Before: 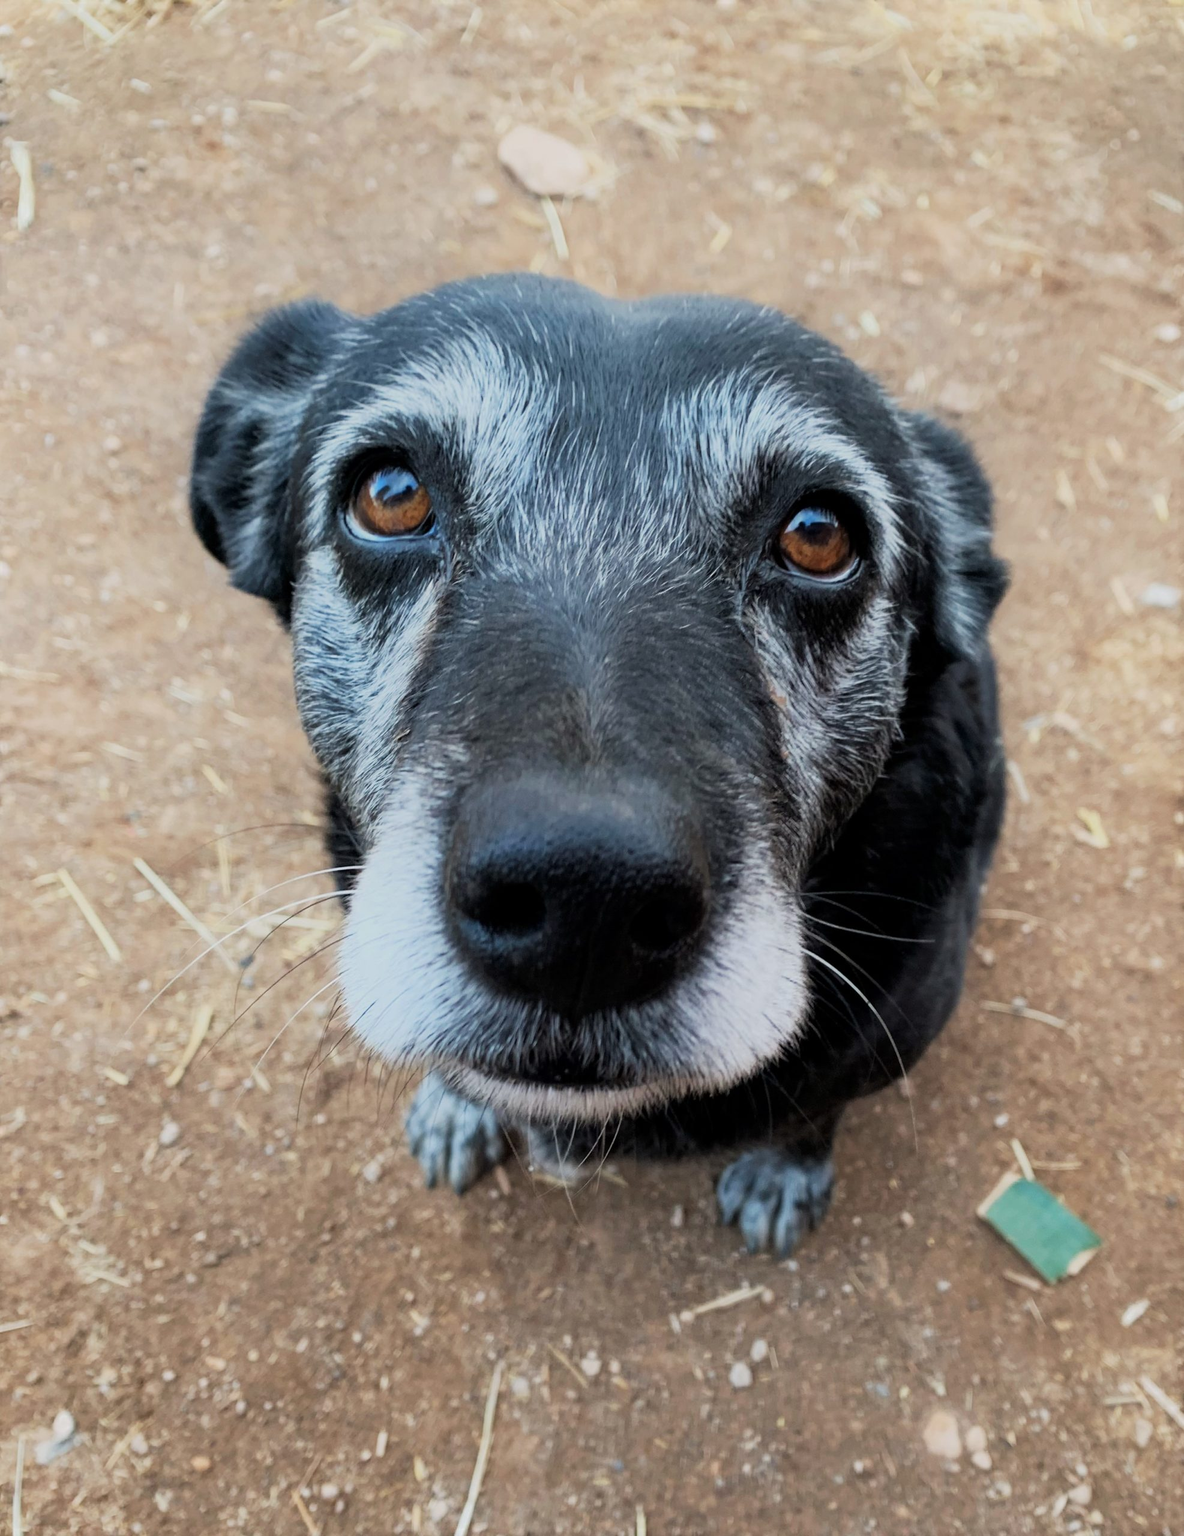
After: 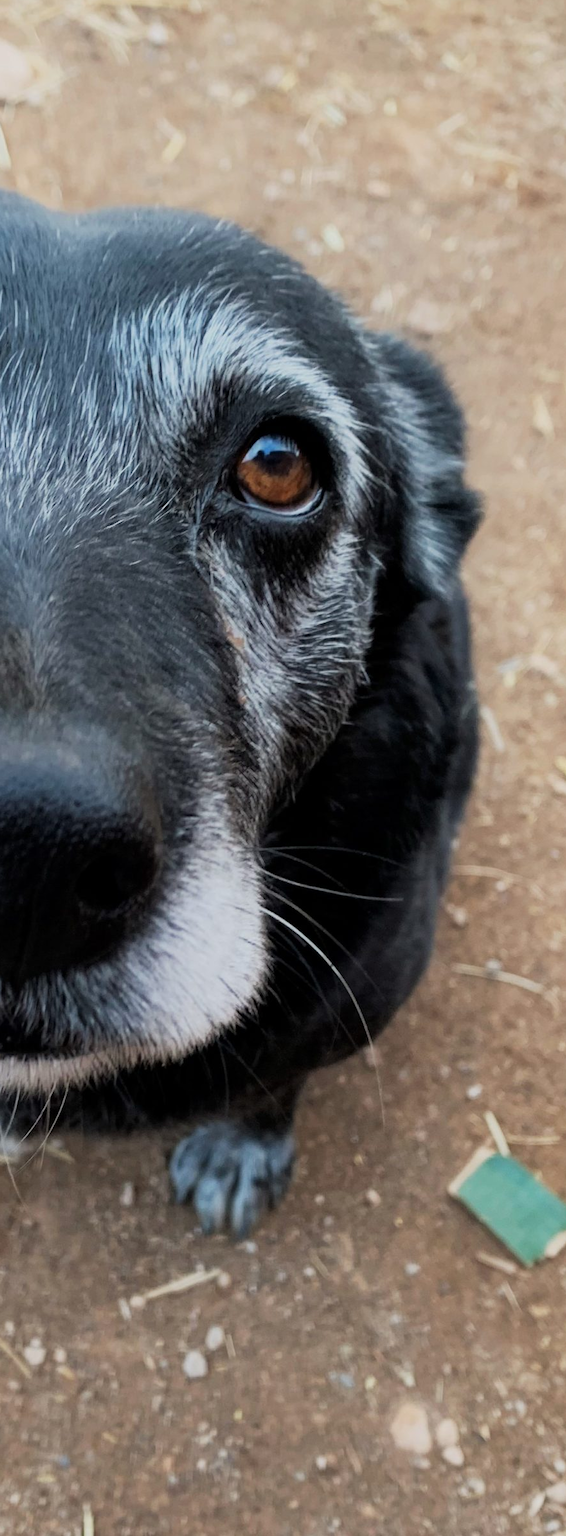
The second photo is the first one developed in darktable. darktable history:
crop: left 47.213%, top 6.633%, right 8.042%
